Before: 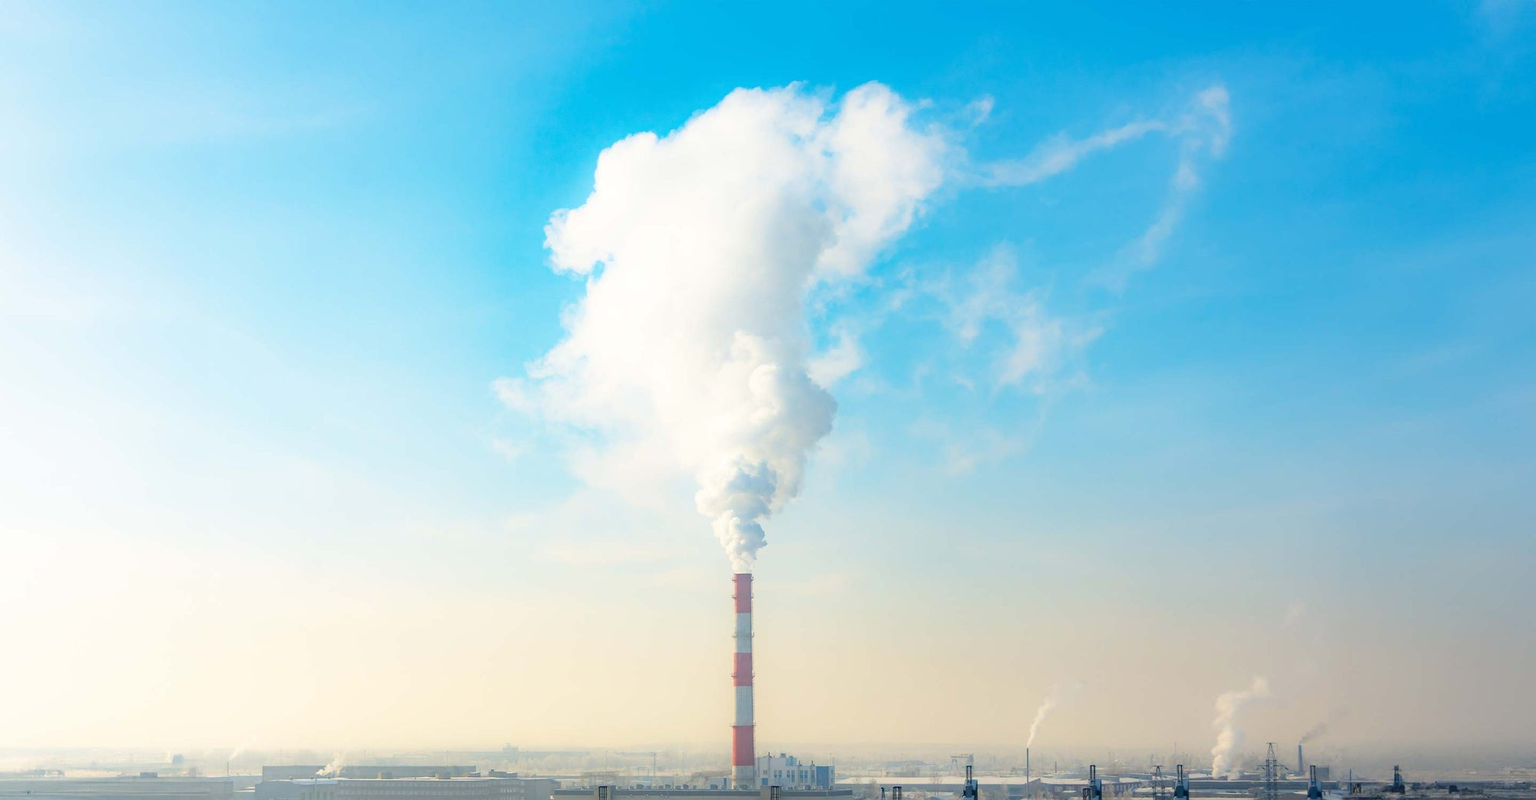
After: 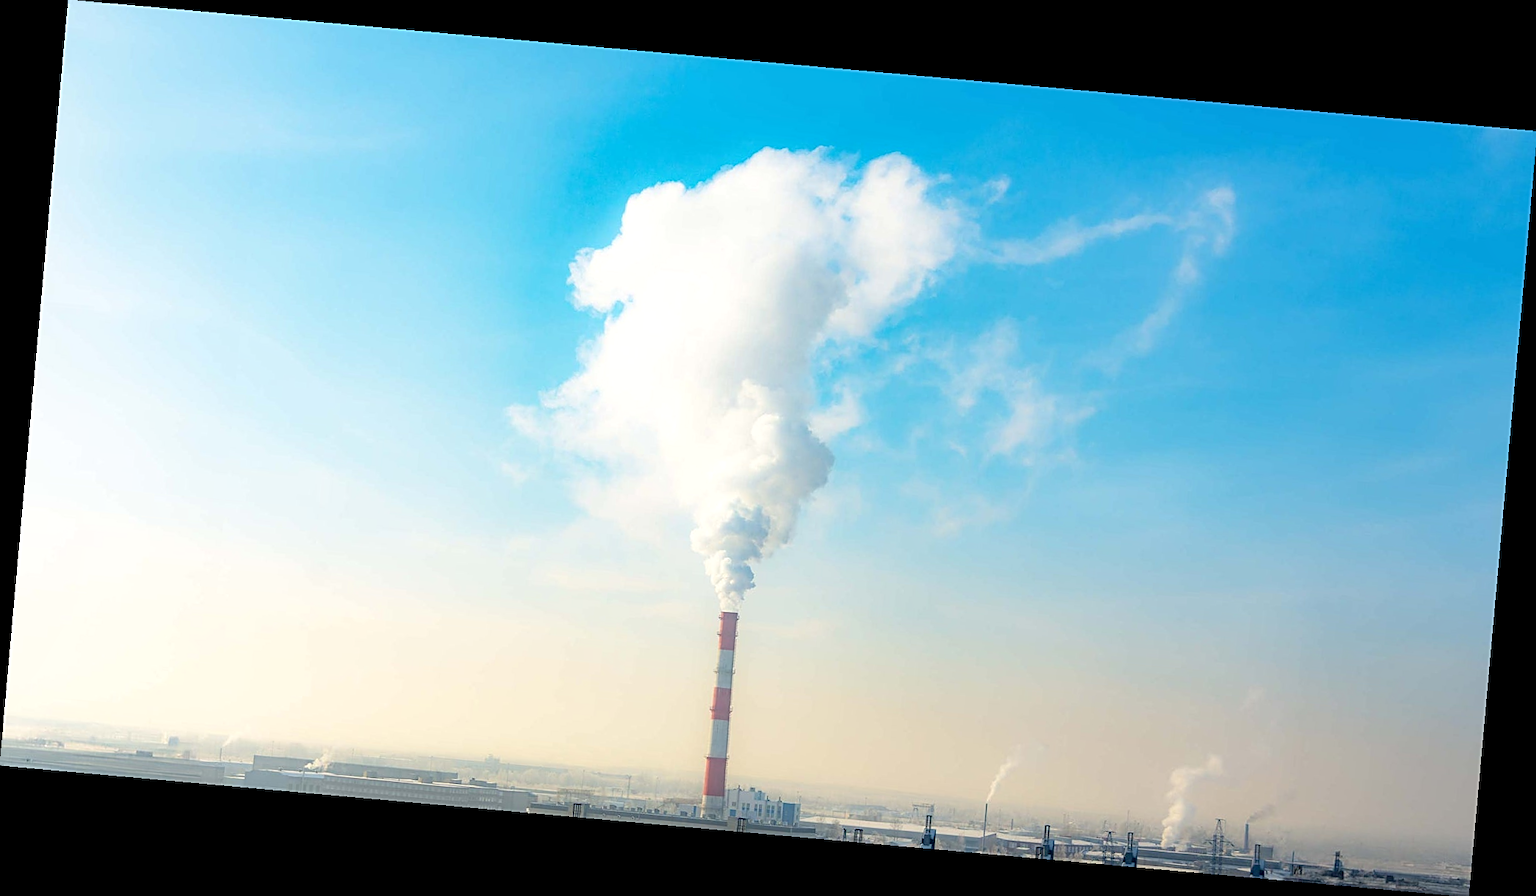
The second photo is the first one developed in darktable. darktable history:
local contrast: highlights 100%, shadows 100%, detail 120%, midtone range 0.2
sharpen: on, module defaults
rotate and perspective: rotation 5.12°, automatic cropping off
